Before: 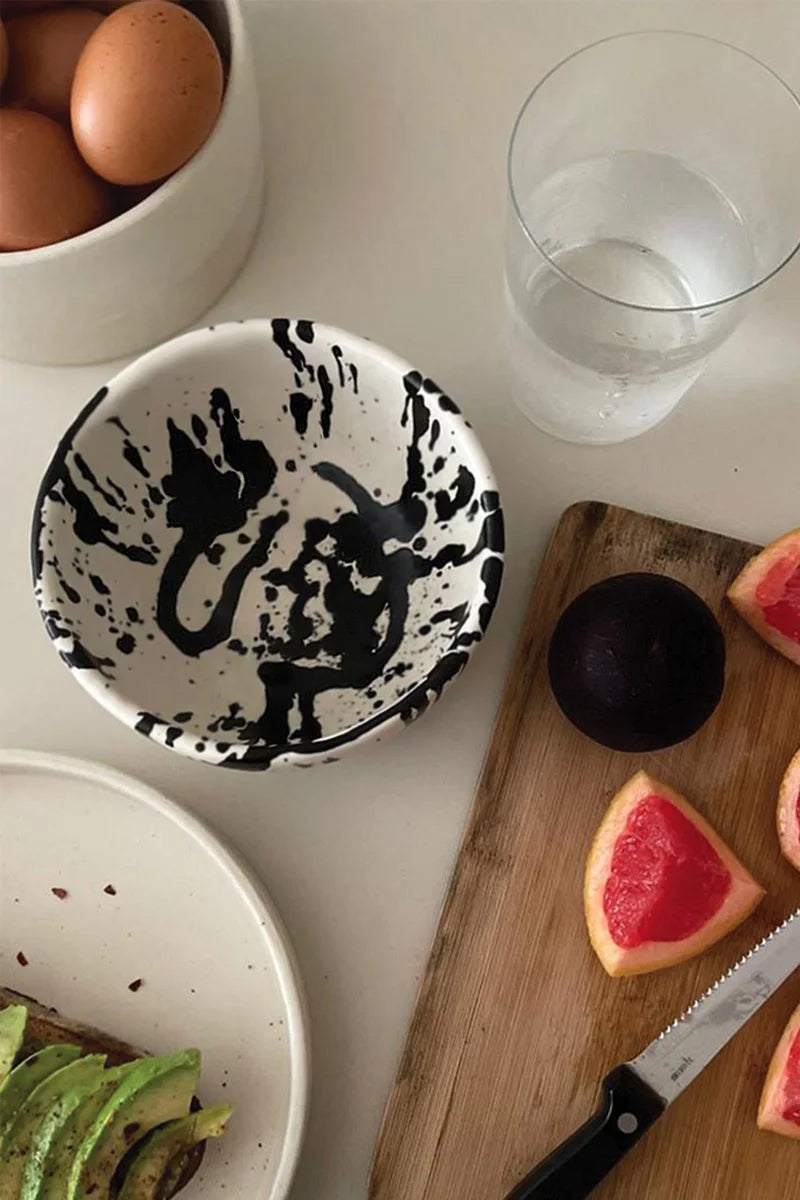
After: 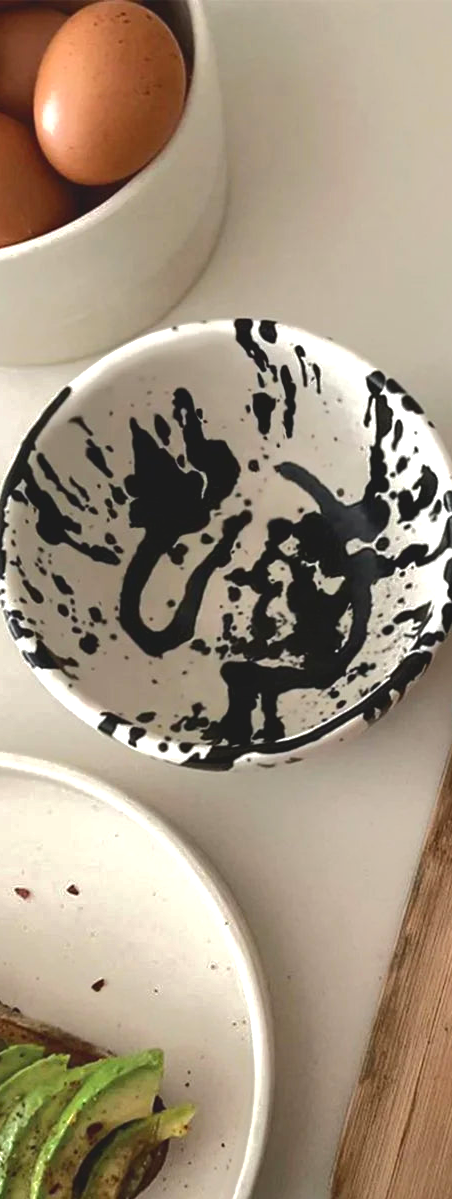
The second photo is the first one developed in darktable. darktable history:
exposure: black level correction 0, exposure 0.59 EV, compensate highlight preservation false
crop: left 4.64%, right 38.745%
tone curve: curves: ch0 [(0, 0) (0.003, 0.096) (0.011, 0.096) (0.025, 0.098) (0.044, 0.099) (0.069, 0.106) (0.1, 0.128) (0.136, 0.153) (0.177, 0.186) (0.224, 0.218) (0.277, 0.265) (0.335, 0.316) (0.399, 0.374) (0.468, 0.445) (0.543, 0.526) (0.623, 0.605) (0.709, 0.681) (0.801, 0.758) (0.898, 0.819) (1, 1)], color space Lab, independent channels, preserve colors none
